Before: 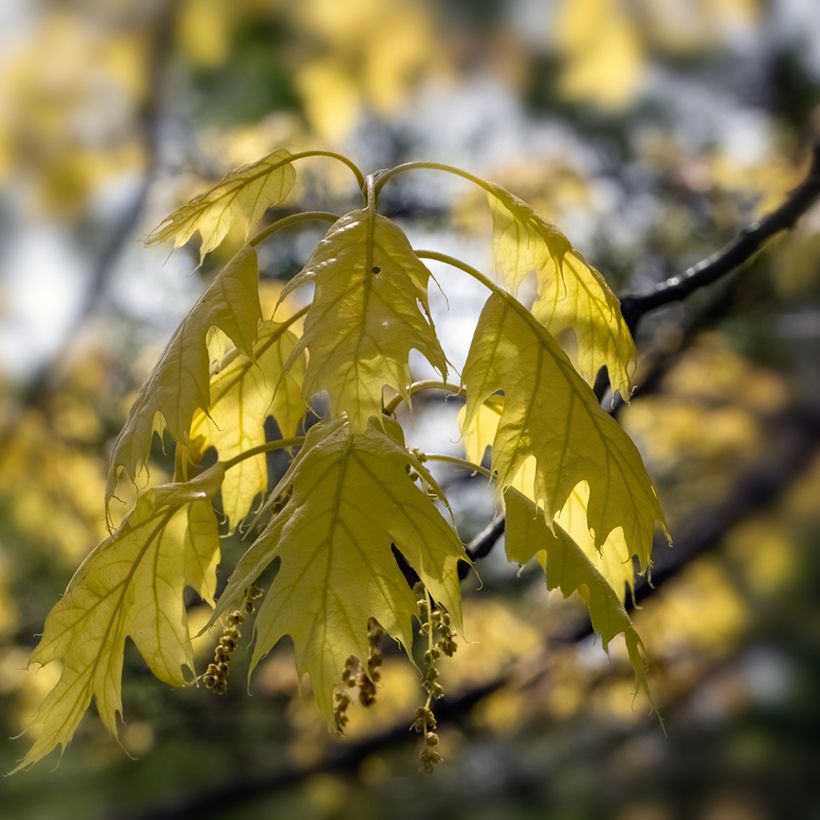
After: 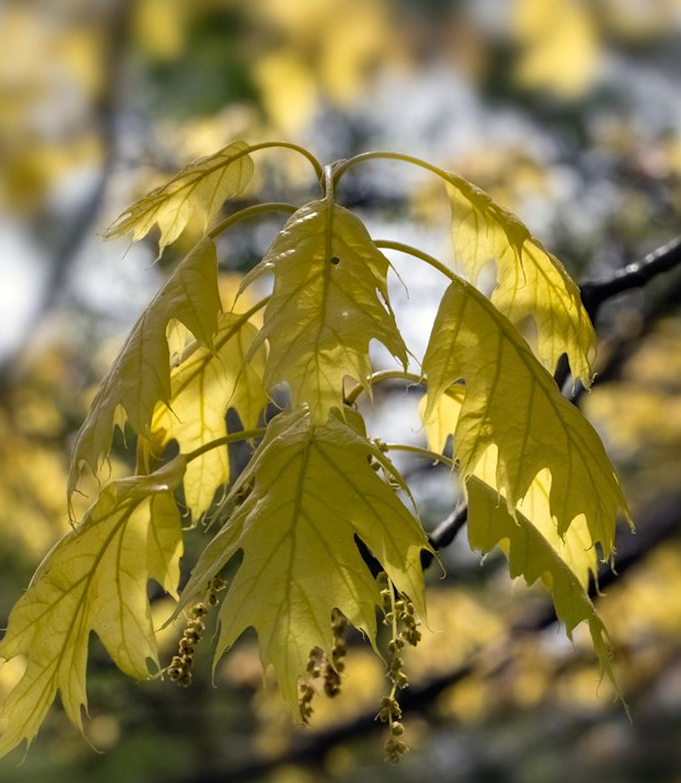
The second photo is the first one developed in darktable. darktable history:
color zones: curves: ch1 [(0.077, 0.436) (0.25, 0.5) (0.75, 0.5)]
shadows and highlights: soften with gaussian
crop and rotate: angle 0.755°, left 4.216%, top 0.685%, right 11.642%, bottom 2.478%
